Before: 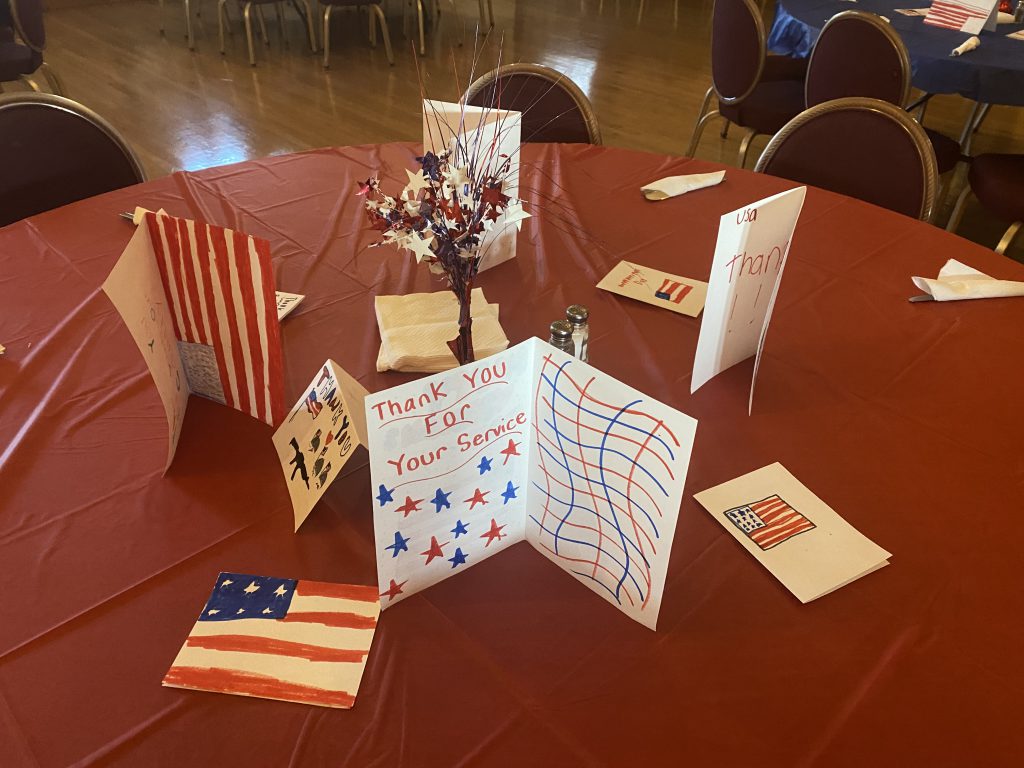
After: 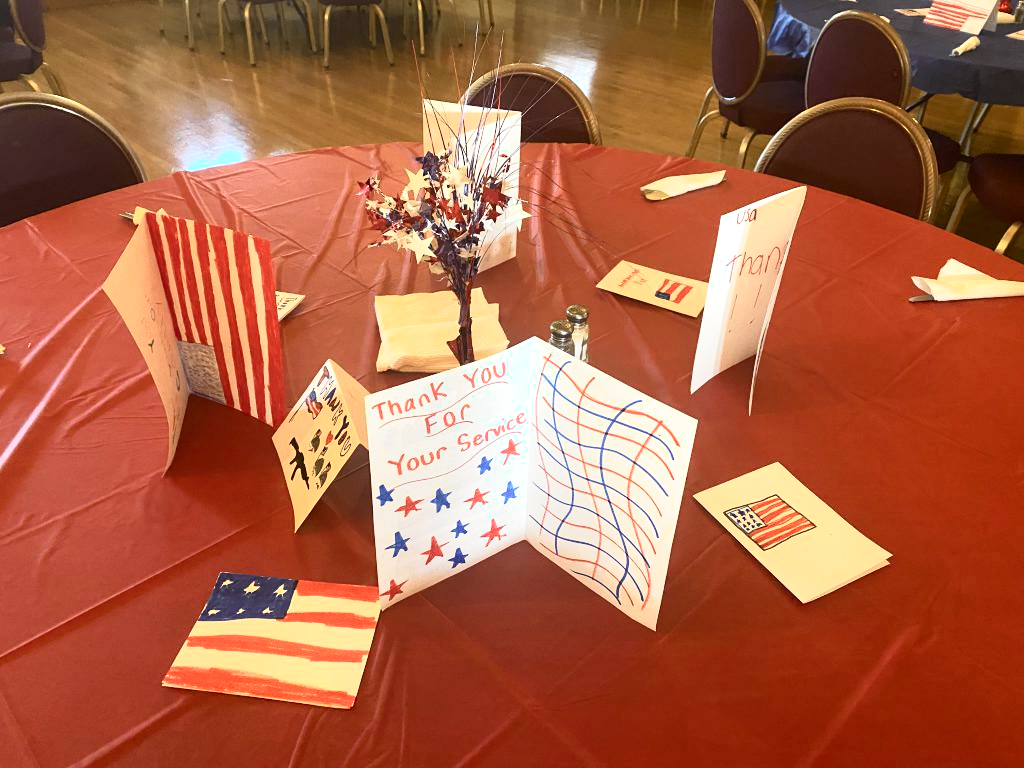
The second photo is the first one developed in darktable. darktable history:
exposure: exposure 0.376 EV, compensate exposure bias true, compensate highlight preservation false
tone curve: curves: ch0 [(0, 0) (0.055, 0.057) (0.258, 0.307) (0.434, 0.543) (0.517, 0.657) (0.745, 0.874) (1, 1)]; ch1 [(0, 0) (0.346, 0.307) (0.418, 0.383) (0.46, 0.439) (0.482, 0.493) (0.502, 0.503) (0.517, 0.514) (0.55, 0.561) (0.588, 0.603) (0.646, 0.688) (1, 1)]; ch2 [(0, 0) (0.346, 0.34) (0.431, 0.45) (0.485, 0.499) (0.5, 0.503) (0.527, 0.525) (0.545, 0.562) (0.679, 0.706) (1, 1)], color space Lab, independent channels, preserve colors none
